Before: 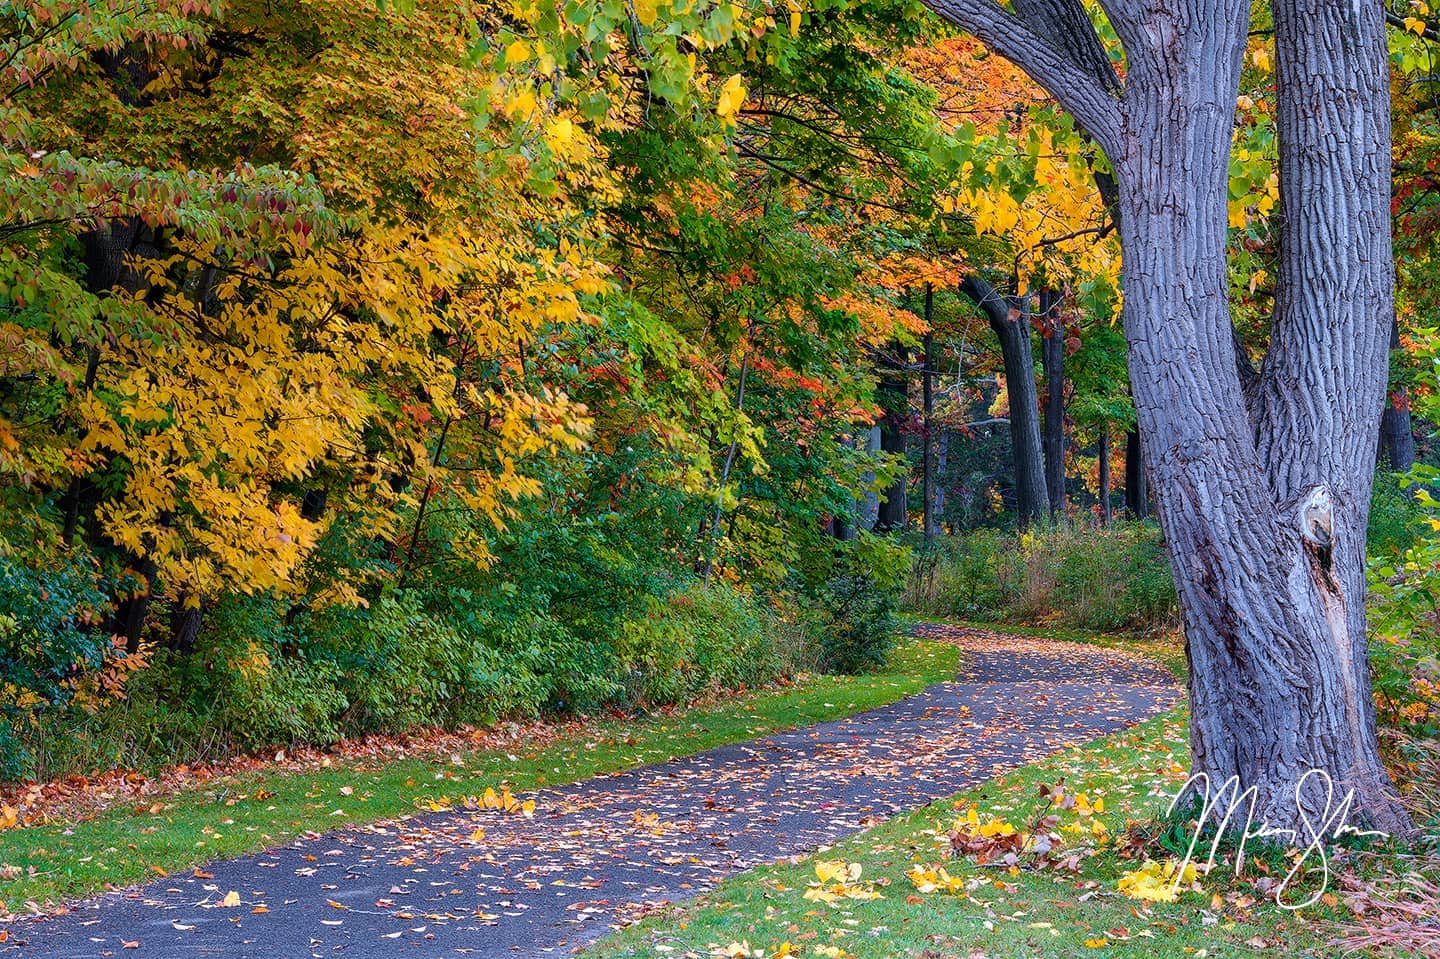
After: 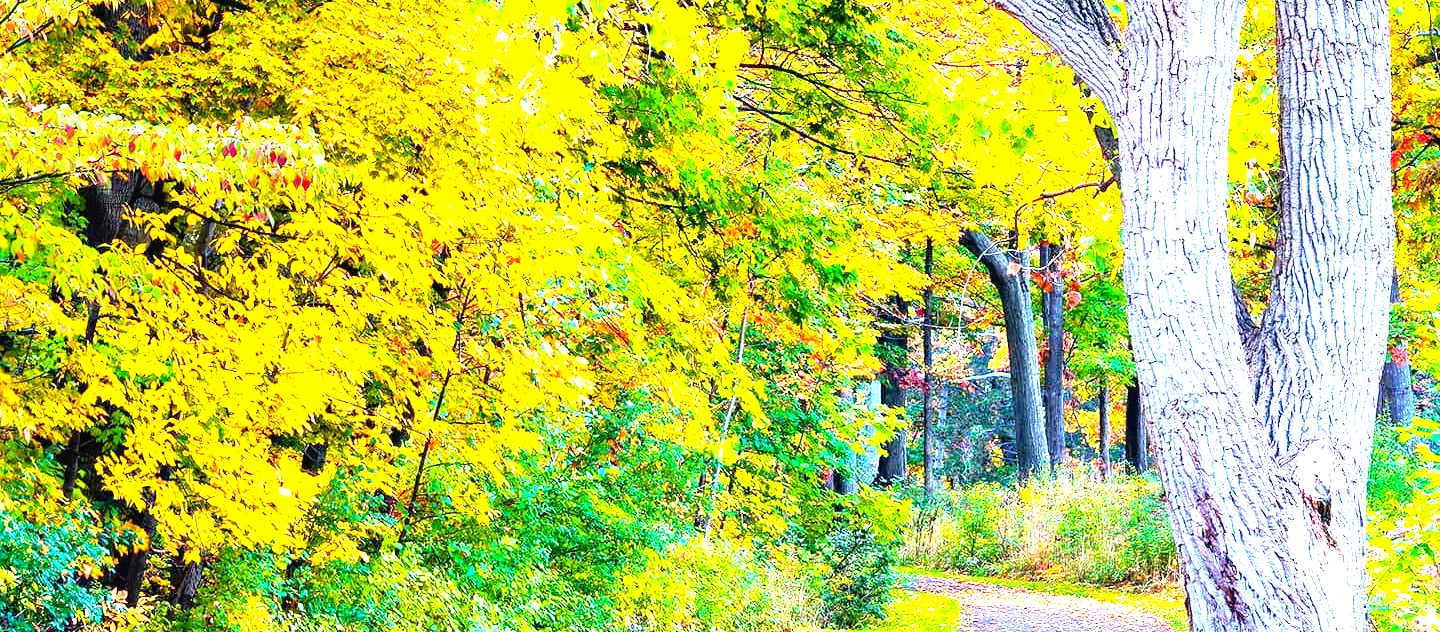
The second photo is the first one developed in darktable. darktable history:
tone equalizer: -8 EV -1.07 EV, -7 EV -1 EV, -6 EV -0.842 EV, -5 EV -0.557 EV, -3 EV 0.593 EV, -2 EV 0.869 EV, -1 EV 1 EV, +0 EV 1.06 EV
crop and rotate: top 4.89%, bottom 29.115%
exposure: black level correction 0.001, exposure 1.996 EV, compensate highlight preservation false
color balance rgb: highlights gain › chroma 2.159%, highlights gain › hue 74.9°, global offset › luminance 0.284%, global offset › hue 170.83°, perceptual saturation grading › global saturation 19.529%, global vibrance 20%
